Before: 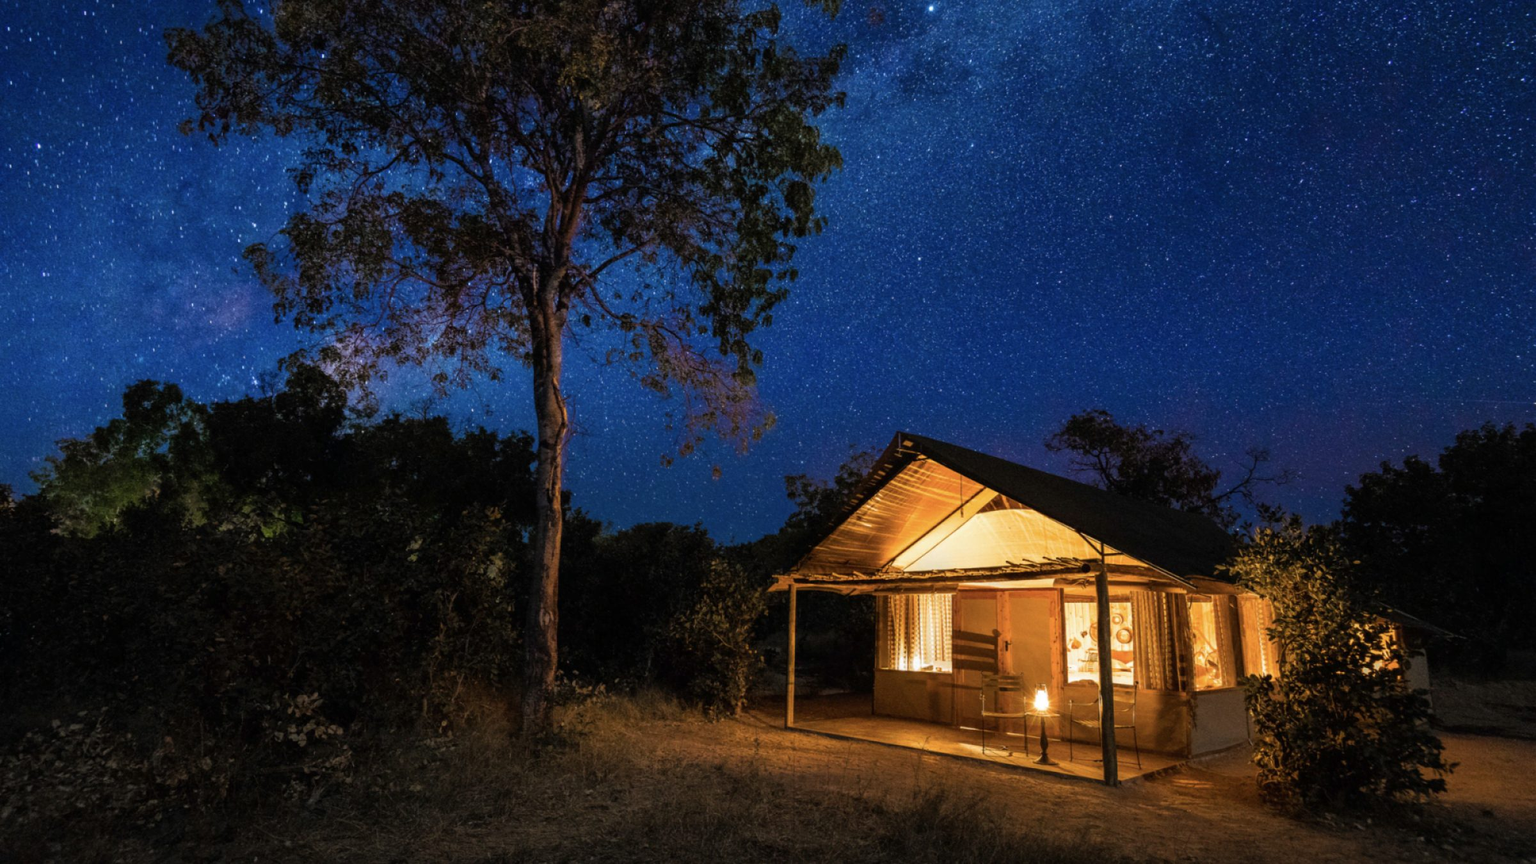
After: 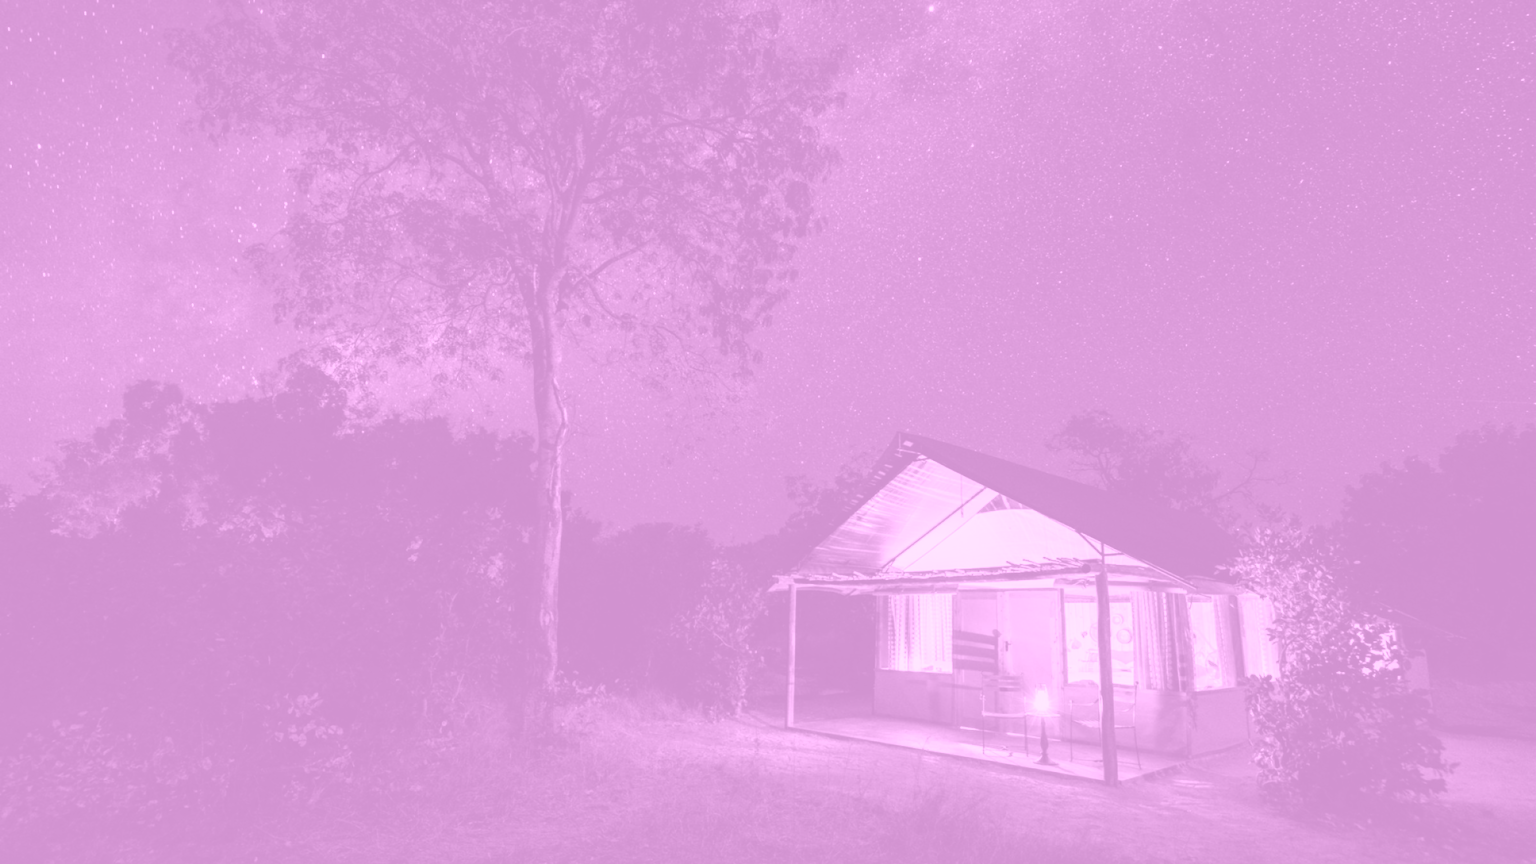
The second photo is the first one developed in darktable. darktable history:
contrast brightness saturation: contrast 0.15, brightness -0.01, saturation 0.1
white balance: red 1.138, green 0.996, blue 0.812
colorize: hue 331.2°, saturation 75%, source mix 30.28%, lightness 70.52%, version 1
